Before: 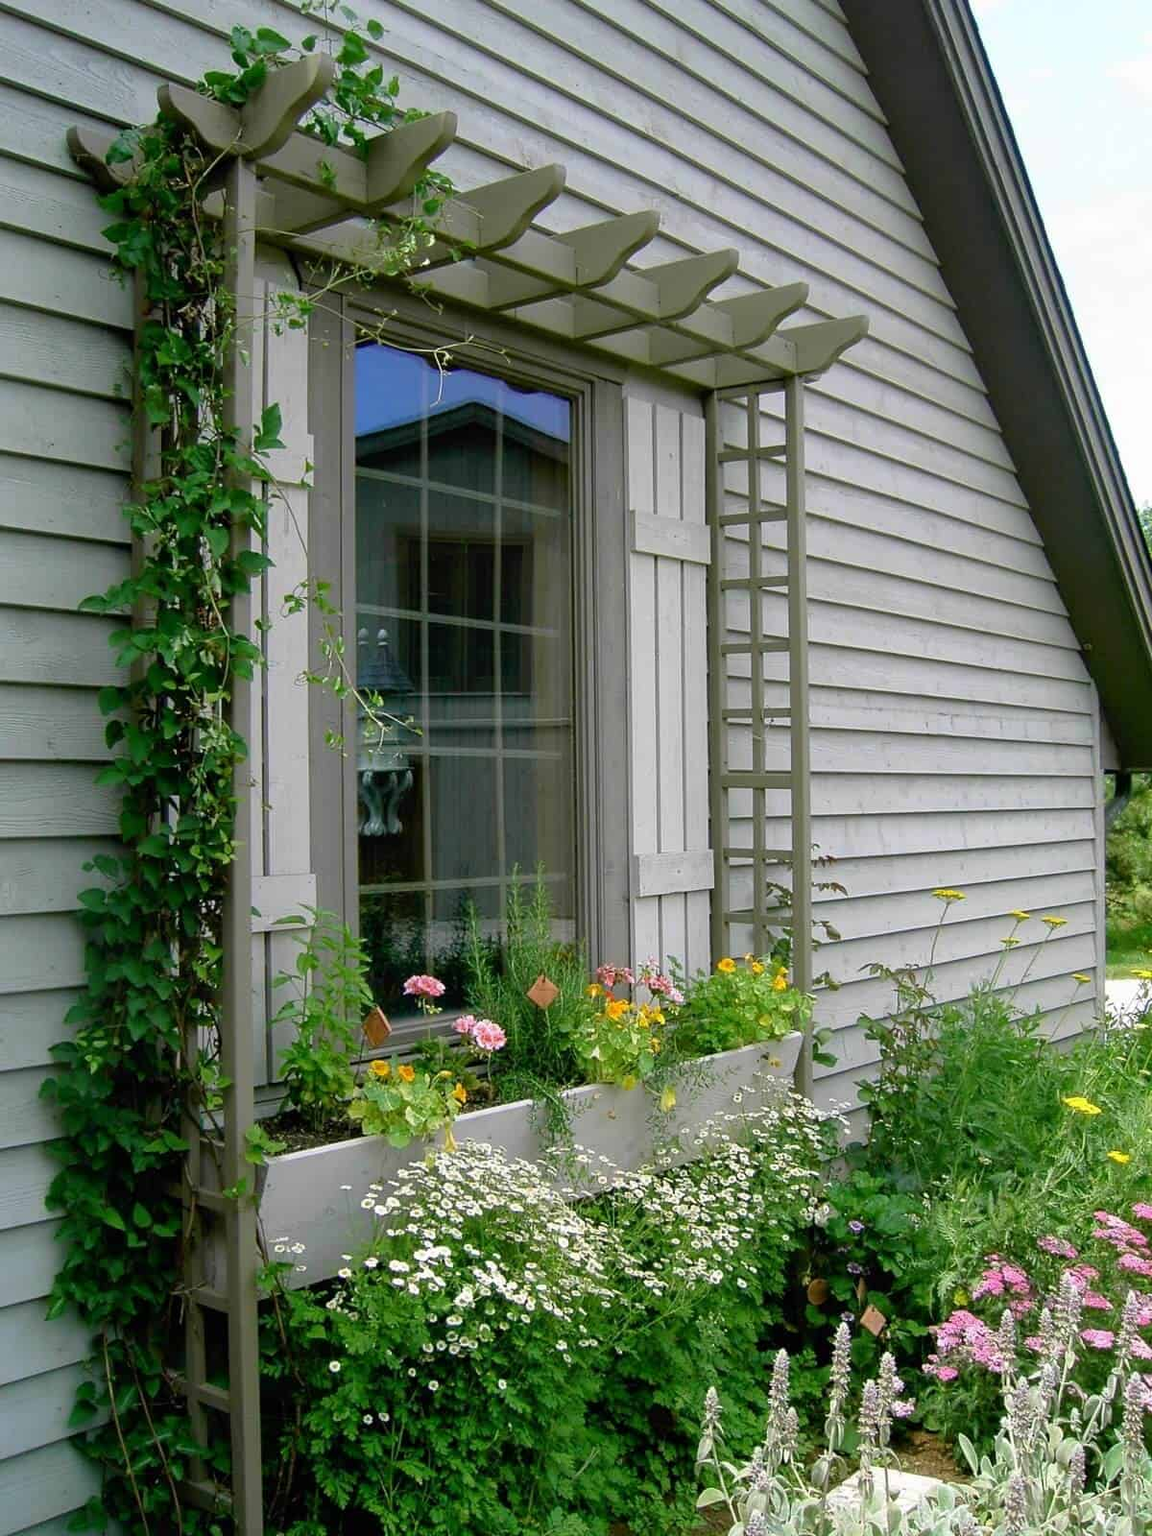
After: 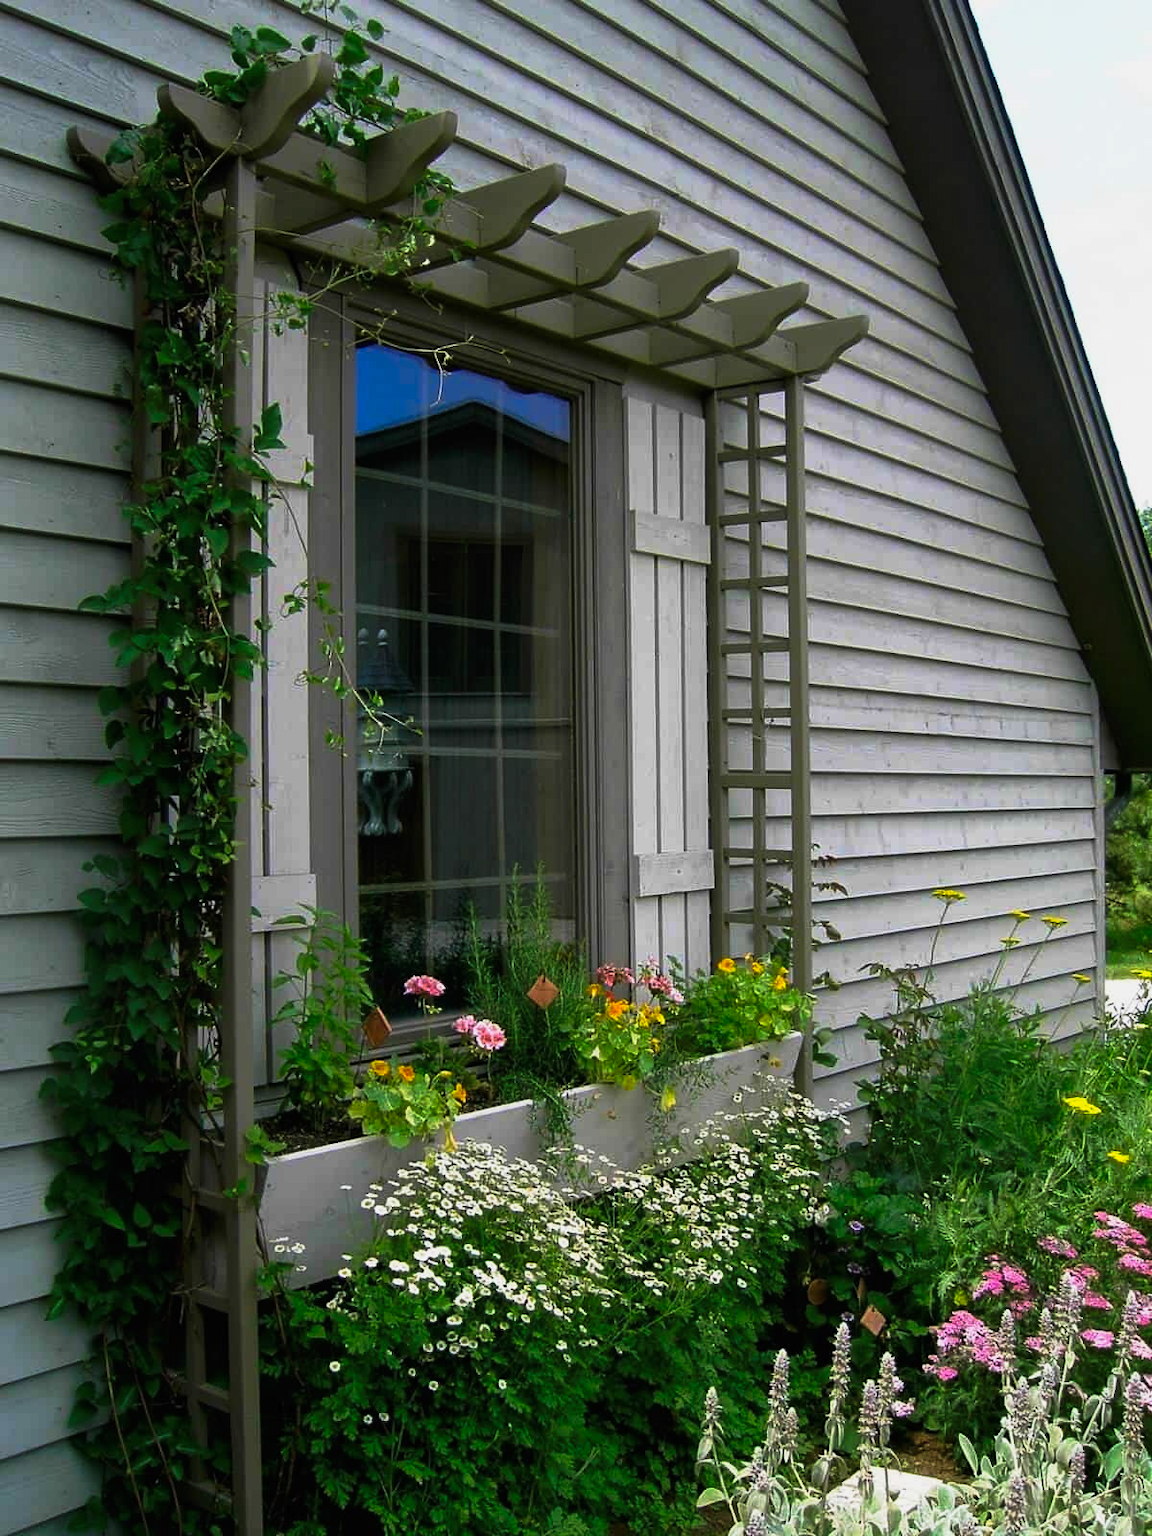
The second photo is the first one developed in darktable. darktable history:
exposure: exposure -0.293 EV, compensate highlight preservation false
tone curve: curves: ch0 [(0, 0) (0.003, 0.007) (0.011, 0.01) (0.025, 0.016) (0.044, 0.025) (0.069, 0.036) (0.1, 0.052) (0.136, 0.073) (0.177, 0.103) (0.224, 0.135) (0.277, 0.177) (0.335, 0.233) (0.399, 0.303) (0.468, 0.376) (0.543, 0.469) (0.623, 0.581) (0.709, 0.723) (0.801, 0.863) (0.898, 0.938) (1, 1)], preserve colors none
